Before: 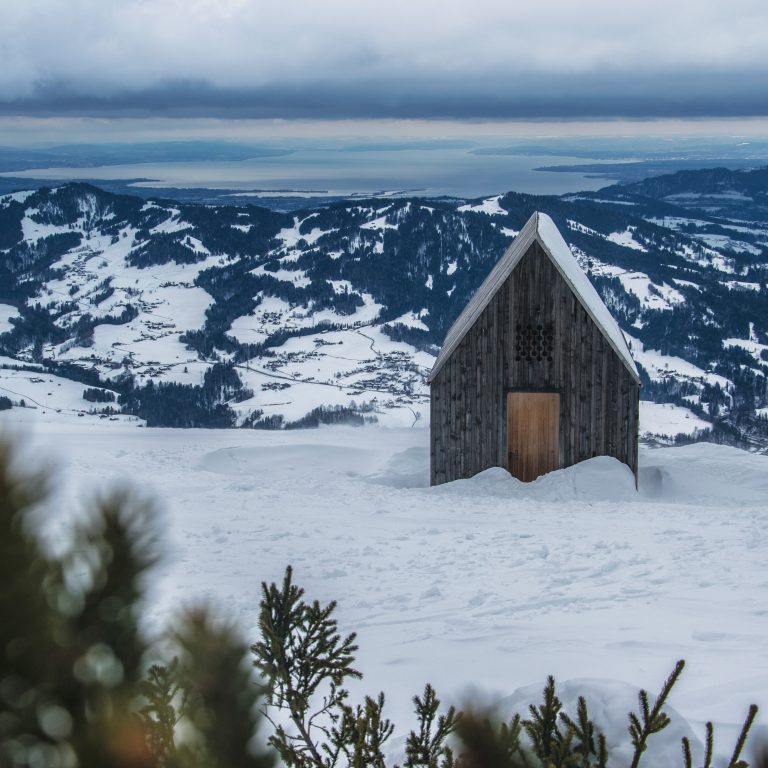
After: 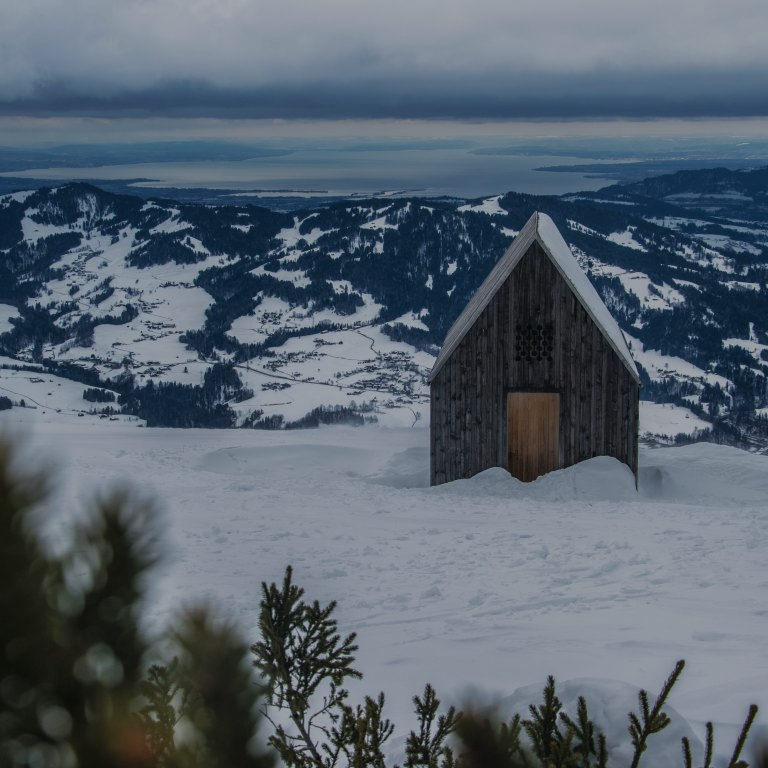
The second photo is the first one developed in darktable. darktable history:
exposure: exposure -1.005 EV, compensate highlight preservation false
